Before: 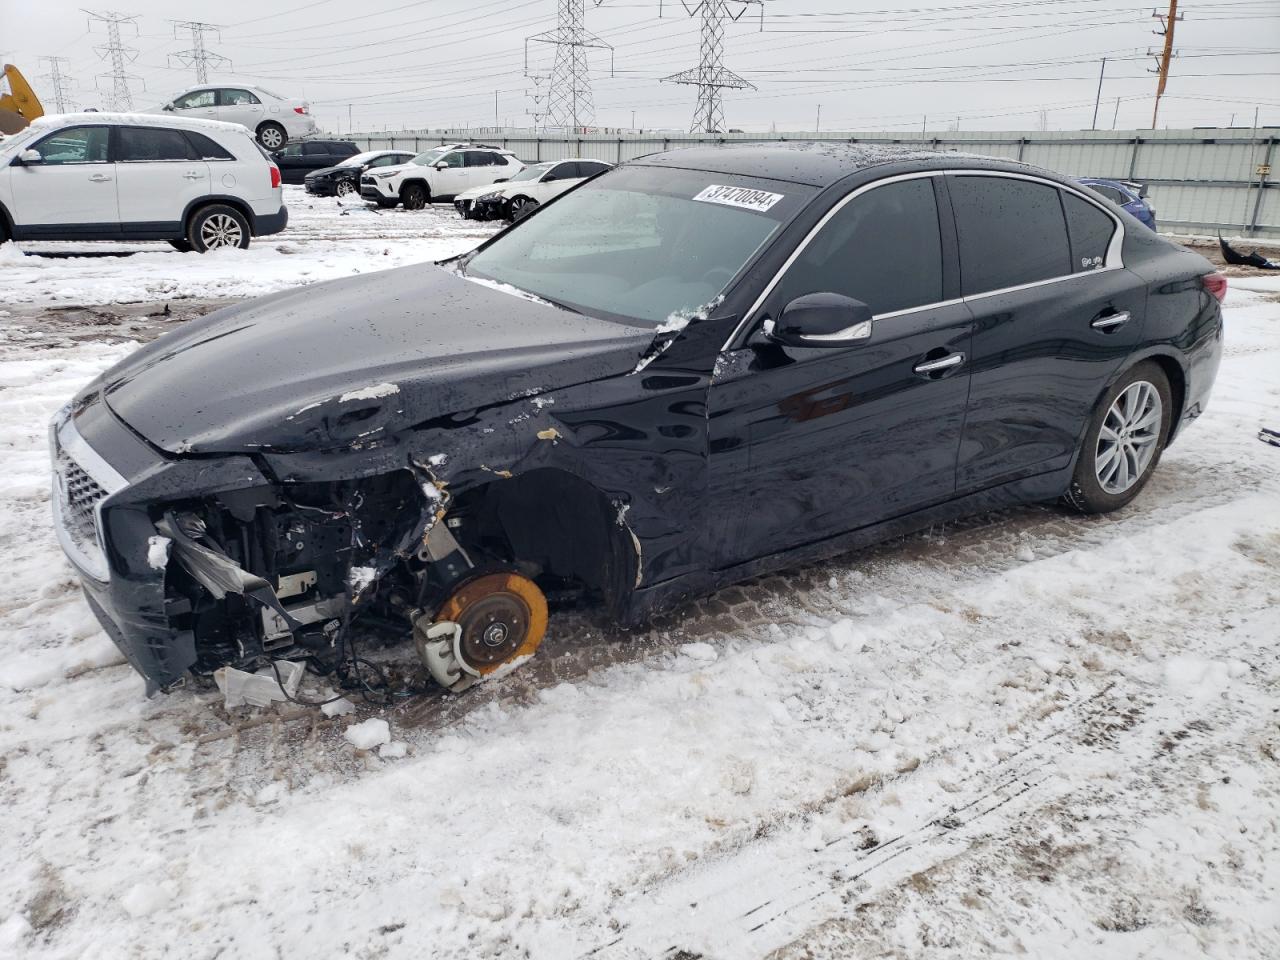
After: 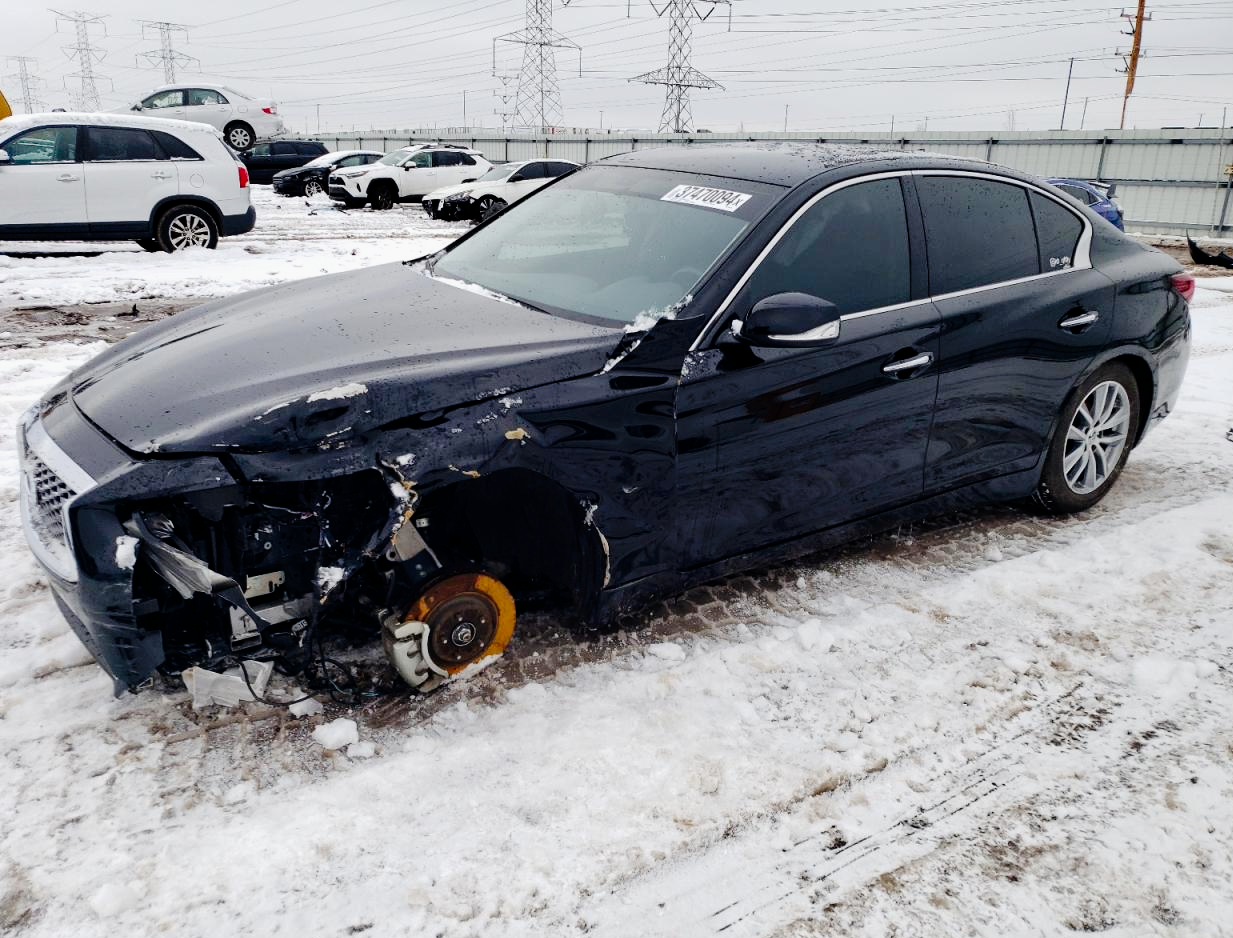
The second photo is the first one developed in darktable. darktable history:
crop and rotate: left 2.536%, right 1.107%, bottom 2.246%
exposure: exposure -0.293 EV, compensate highlight preservation false
tone curve: curves: ch0 [(0, 0) (0.003, 0) (0.011, 0.001) (0.025, 0.001) (0.044, 0.003) (0.069, 0.009) (0.1, 0.018) (0.136, 0.032) (0.177, 0.074) (0.224, 0.13) (0.277, 0.218) (0.335, 0.321) (0.399, 0.425) (0.468, 0.523) (0.543, 0.617) (0.623, 0.708) (0.709, 0.789) (0.801, 0.873) (0.898, 0.967) (1, 1)], preserve colors none
